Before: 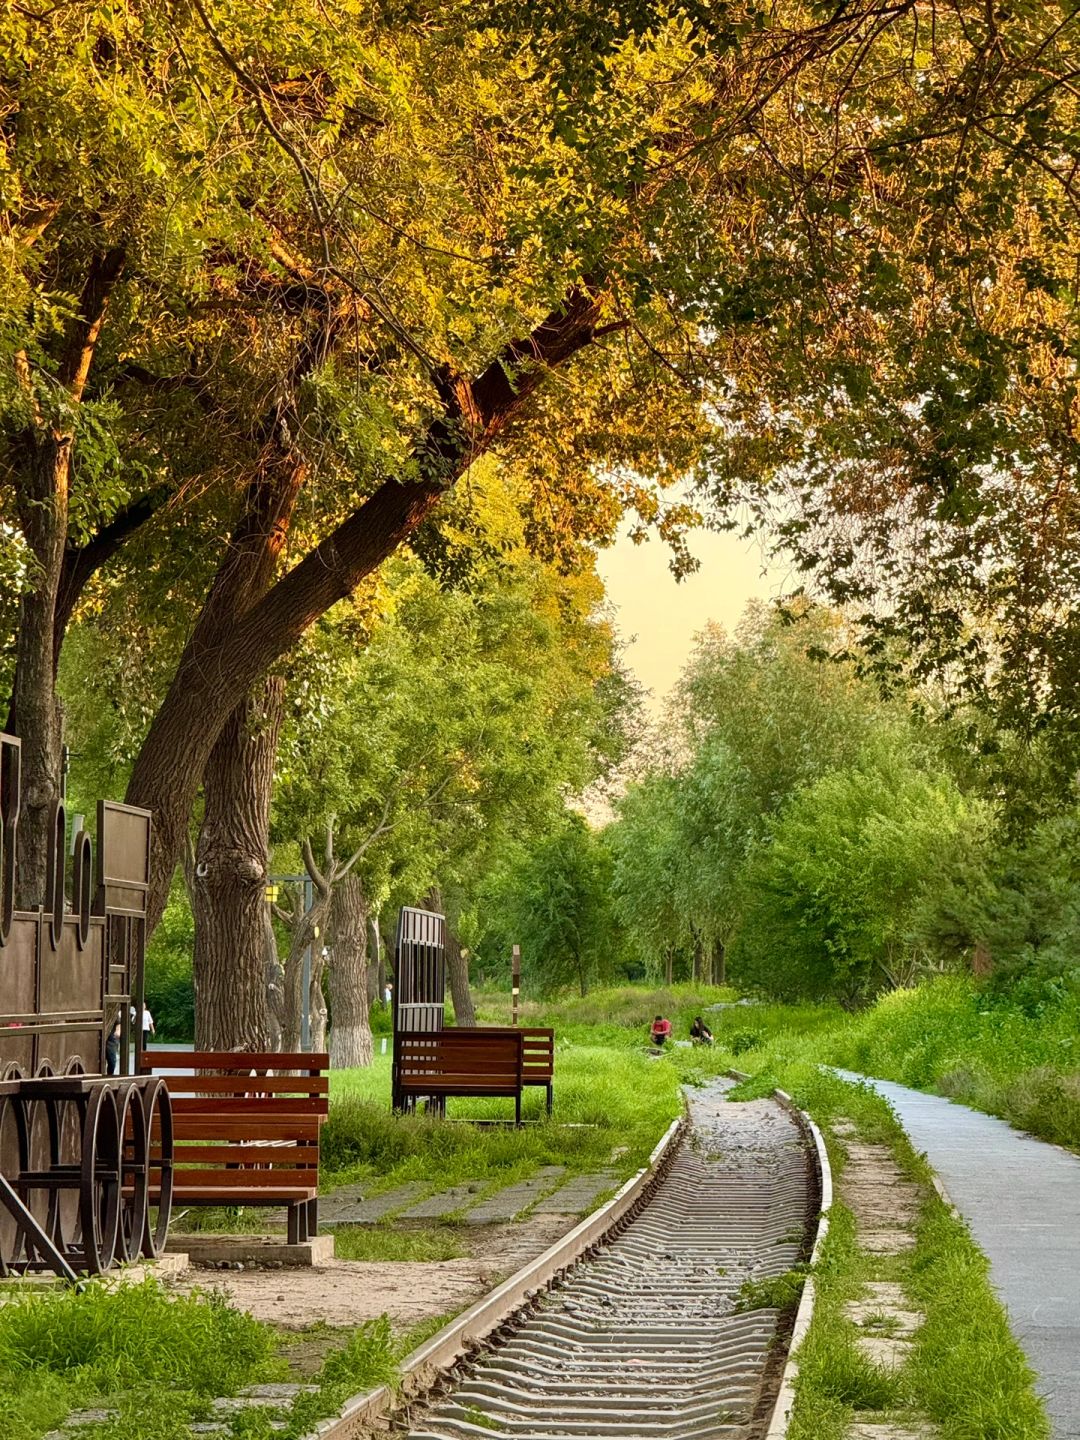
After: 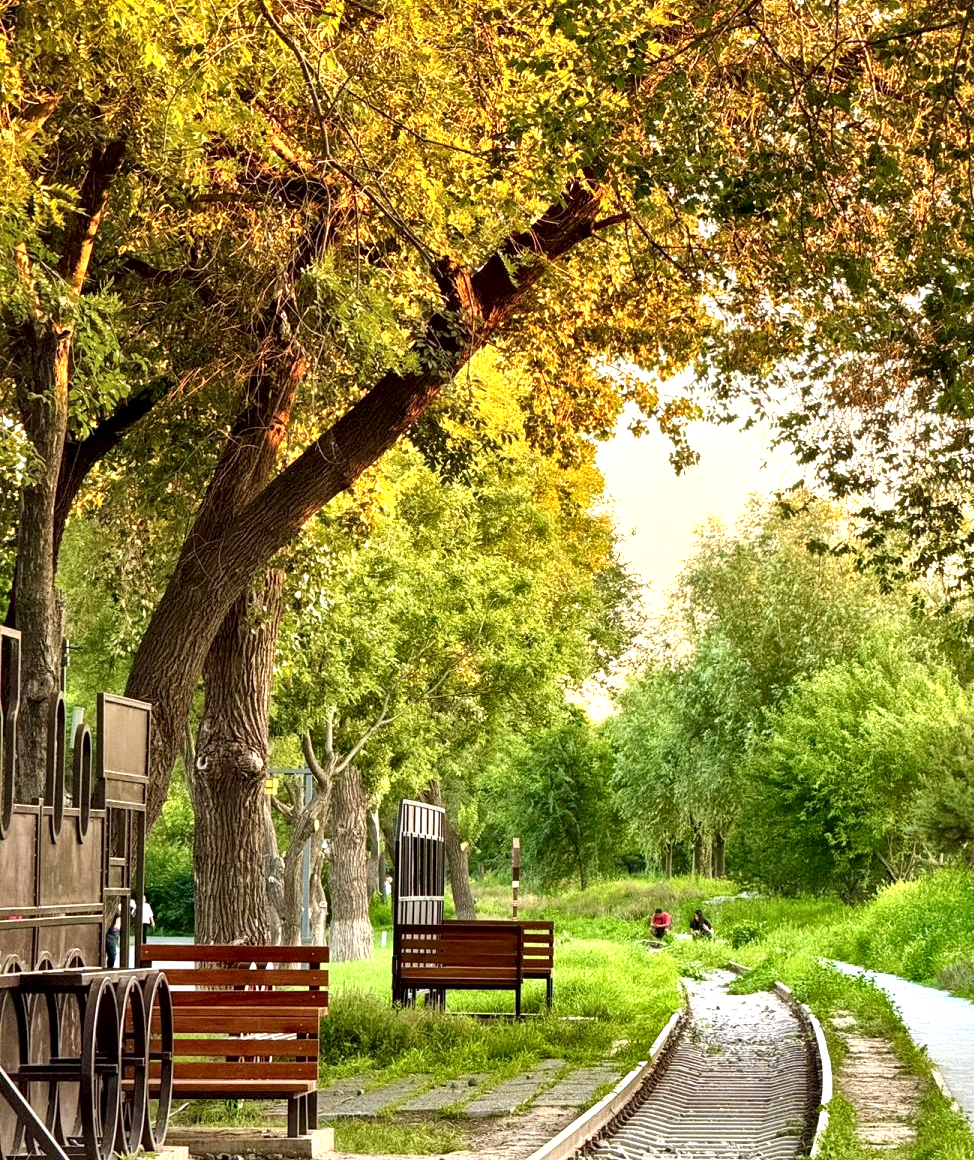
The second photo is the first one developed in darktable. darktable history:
exposure: exposure 0.736 EV, compensate highlight preservation false
local contrast: mode bilateral grid, contrast 21, coarseness 50, detail 172%, midtone range 0.2
crop: top 7.488%, right 9.762%, bottom 11.913%
